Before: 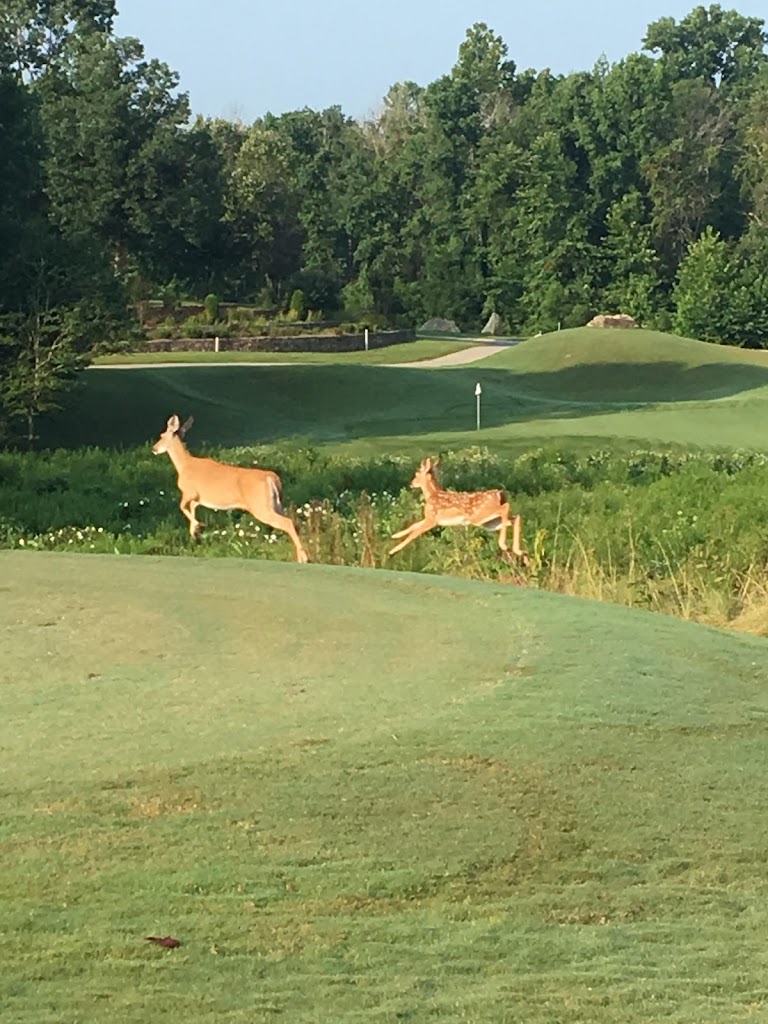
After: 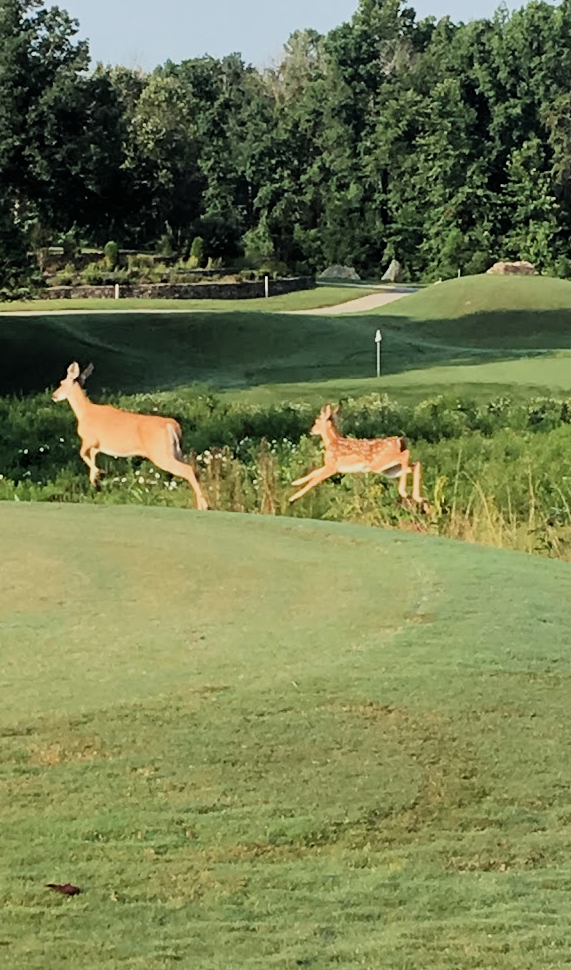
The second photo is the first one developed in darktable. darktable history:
crop and rotate: left 13.037%, top 5.25%, right 12.568%
filmic rgb: black relative exposure -5.08 EV, white relative exposure 3.99 EV, threshold 3.04 EV, hardness 2.91, contrast 1.301, highlights saturation mix -29.01%, enable highlight reconstruction true
shadows and highlights: low approximation 0.01, soften with gaussian
